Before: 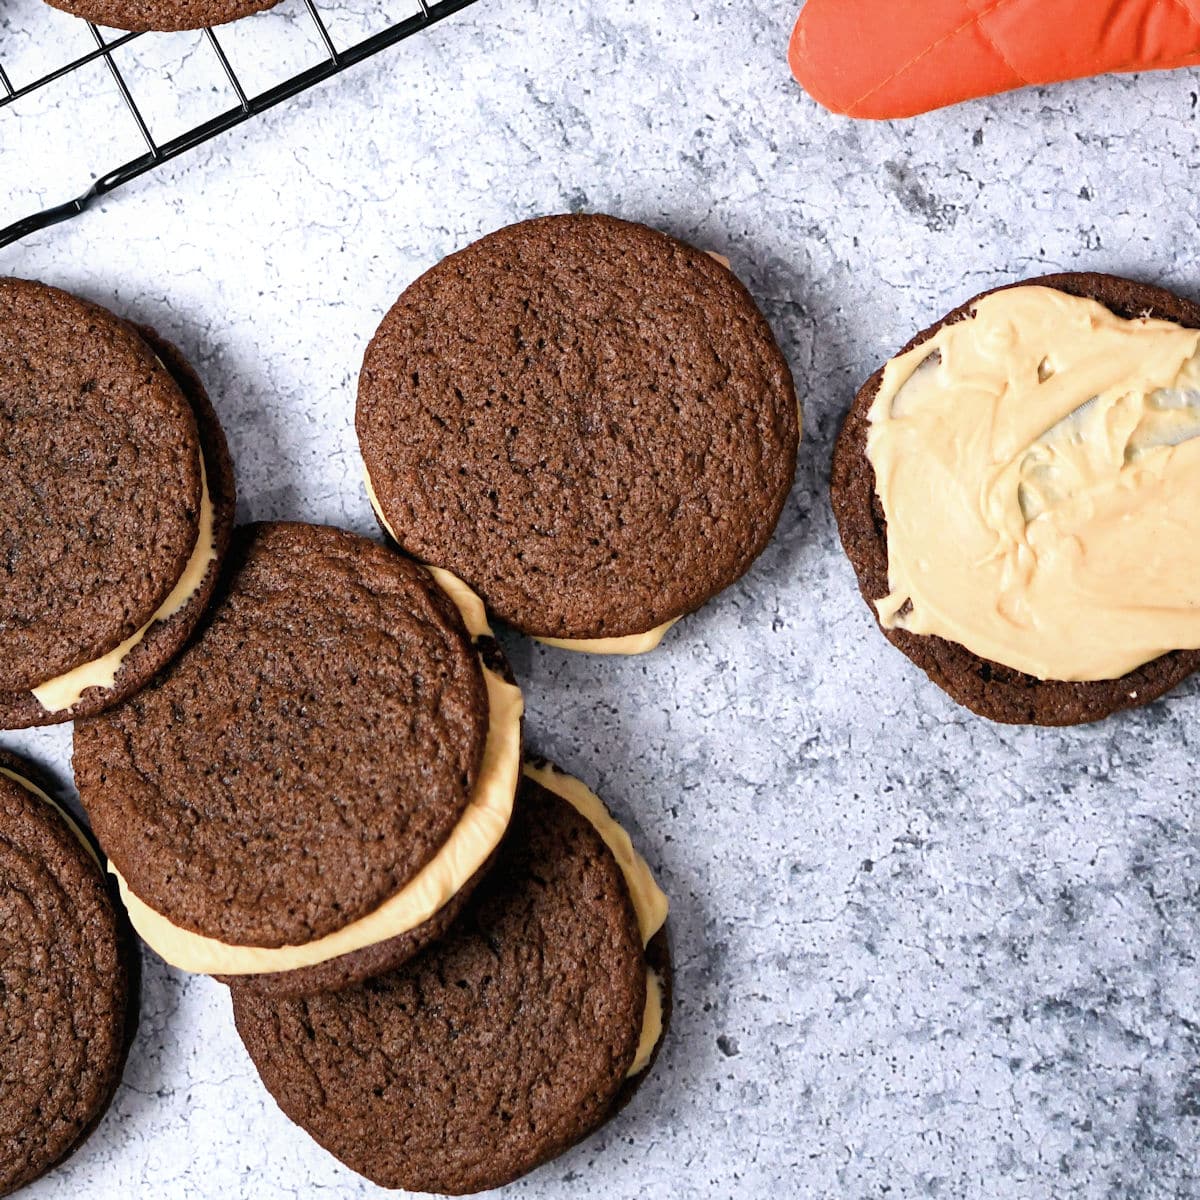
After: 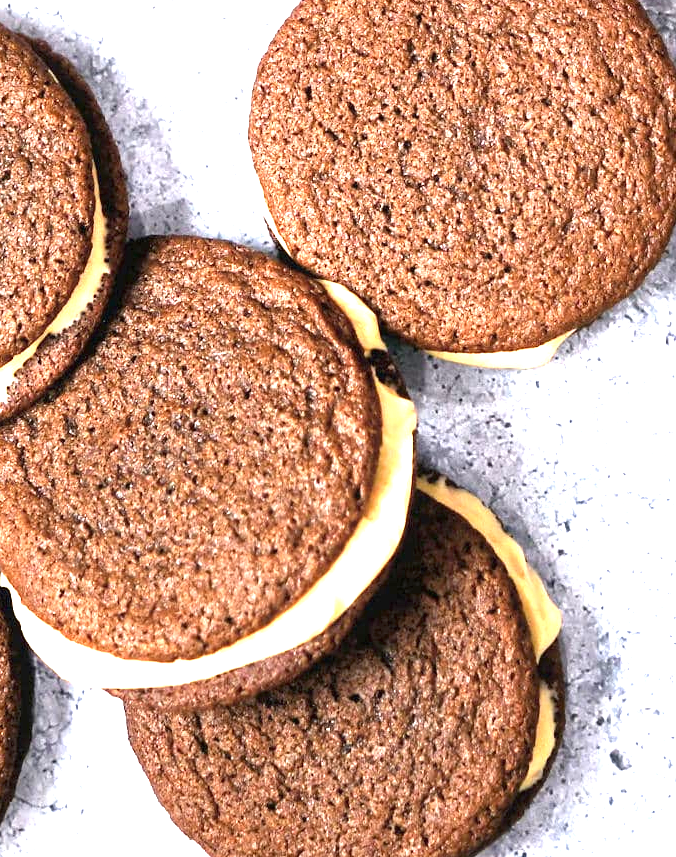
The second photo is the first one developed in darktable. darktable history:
exposure: black level correction 0, exposure 1.9 EV, compensate highlight preservation false
crop: left 8.966%, top 23.852%, right 34.699%, bottom 4.703%
